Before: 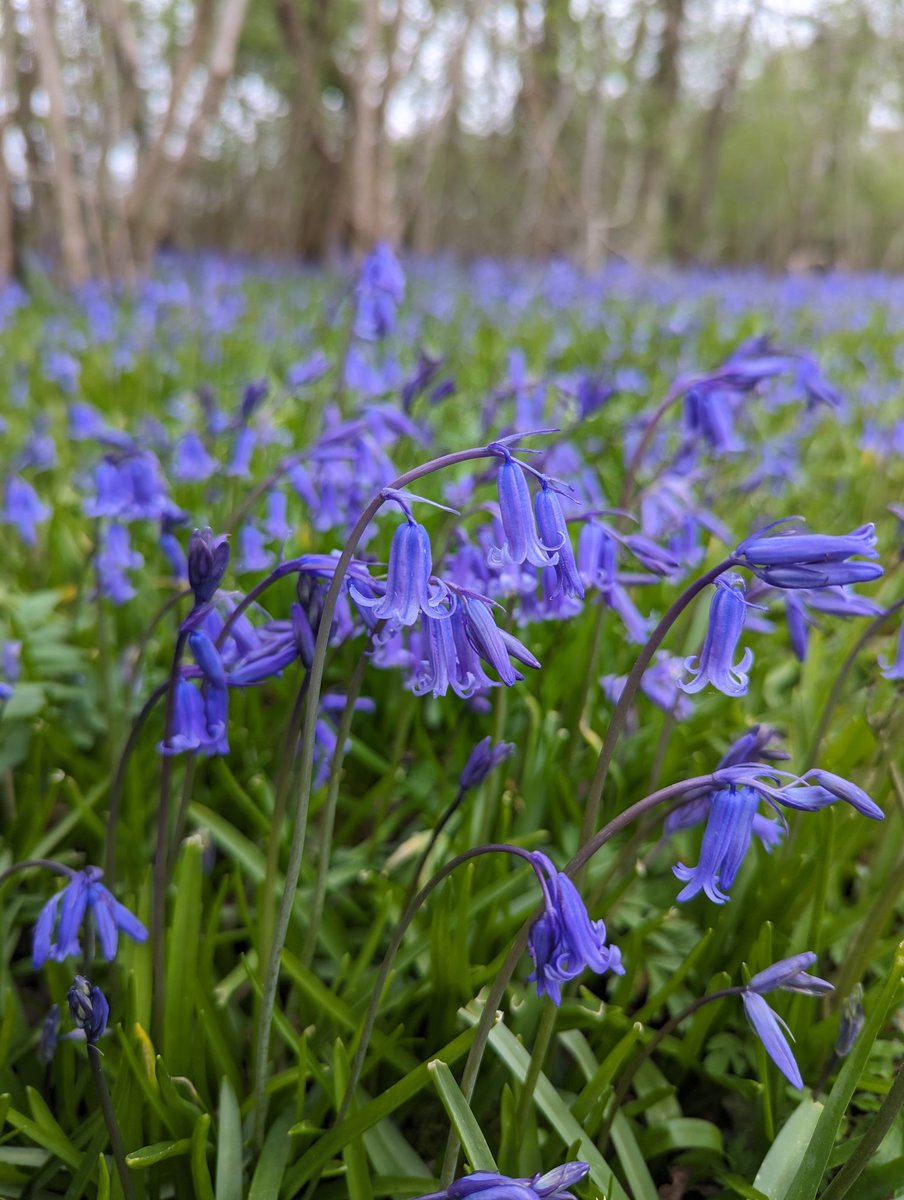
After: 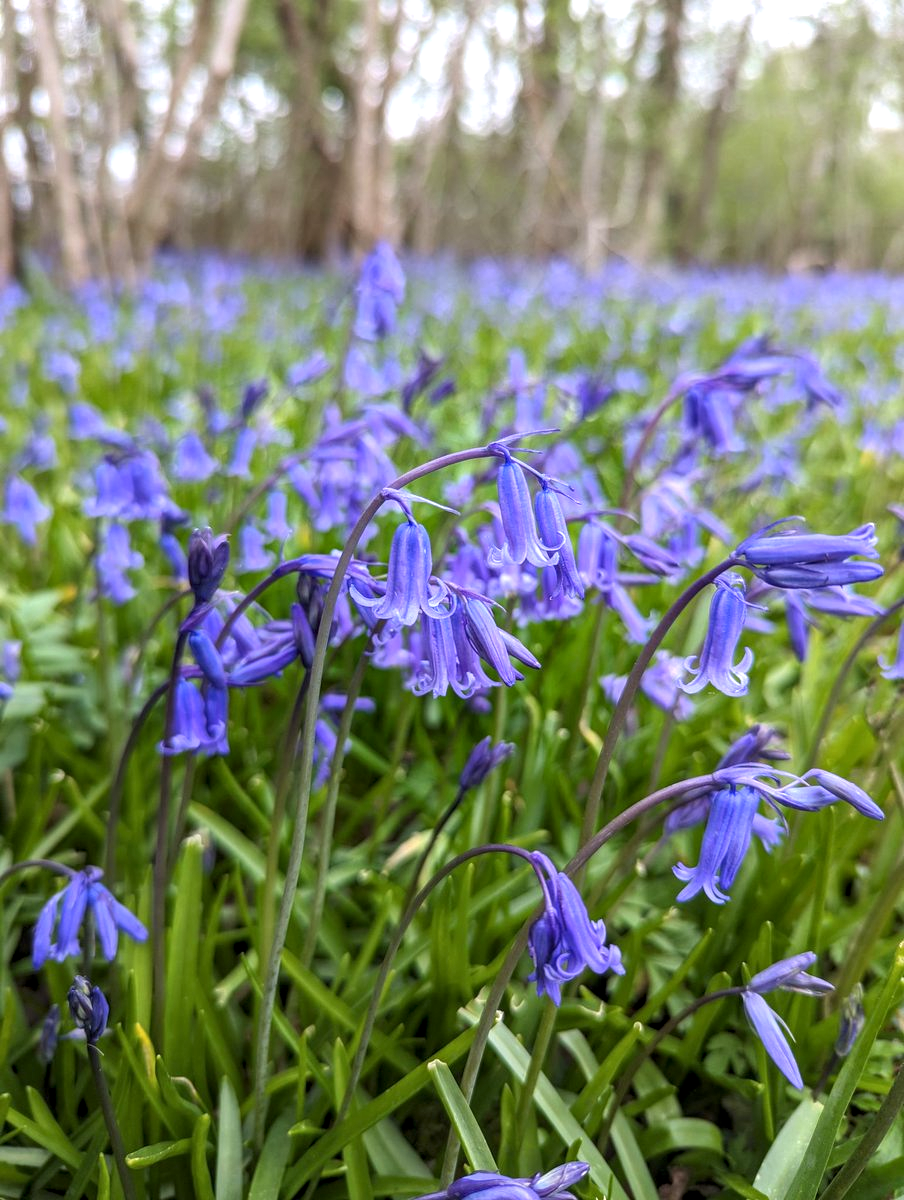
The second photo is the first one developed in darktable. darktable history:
local contrast: on, module defaults
exposure: exposure 0.569 EV, compensate highlight preservation false
